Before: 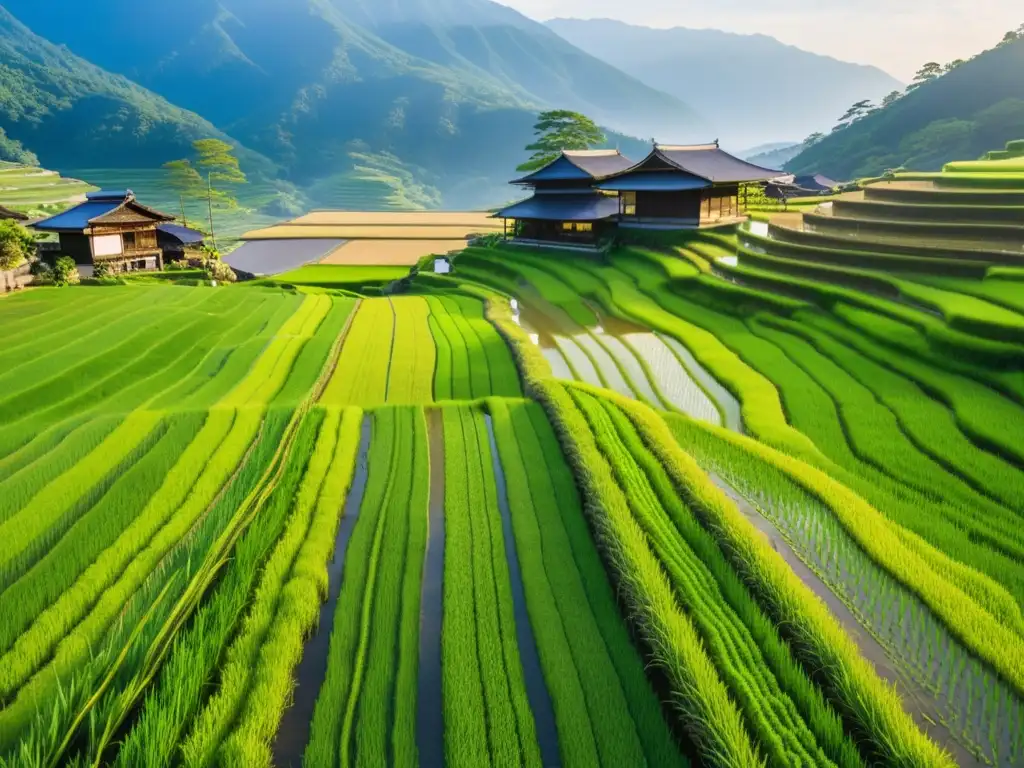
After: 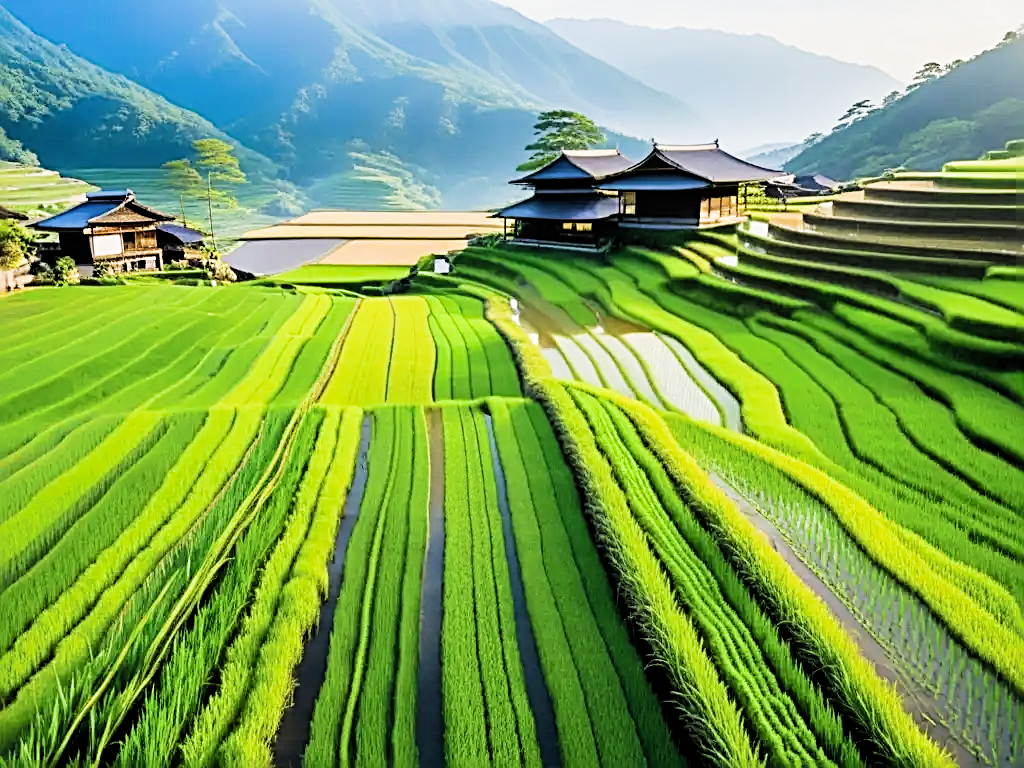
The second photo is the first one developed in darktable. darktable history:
exposure: exposure 0.584 EV, compensate highlight preservation false
filmic rgb: black relative exposure -5.05 EV, white relative exposure 3.5 EV, threshold 3.01 EV, hardness 3.19, contrast 1.395, highlights saturation mix -50%, enable highlight reconstruction true
shadows and highlights: shadows 25.45, highlights -24.68
sharpen: radius 3.013, amount 0.773
